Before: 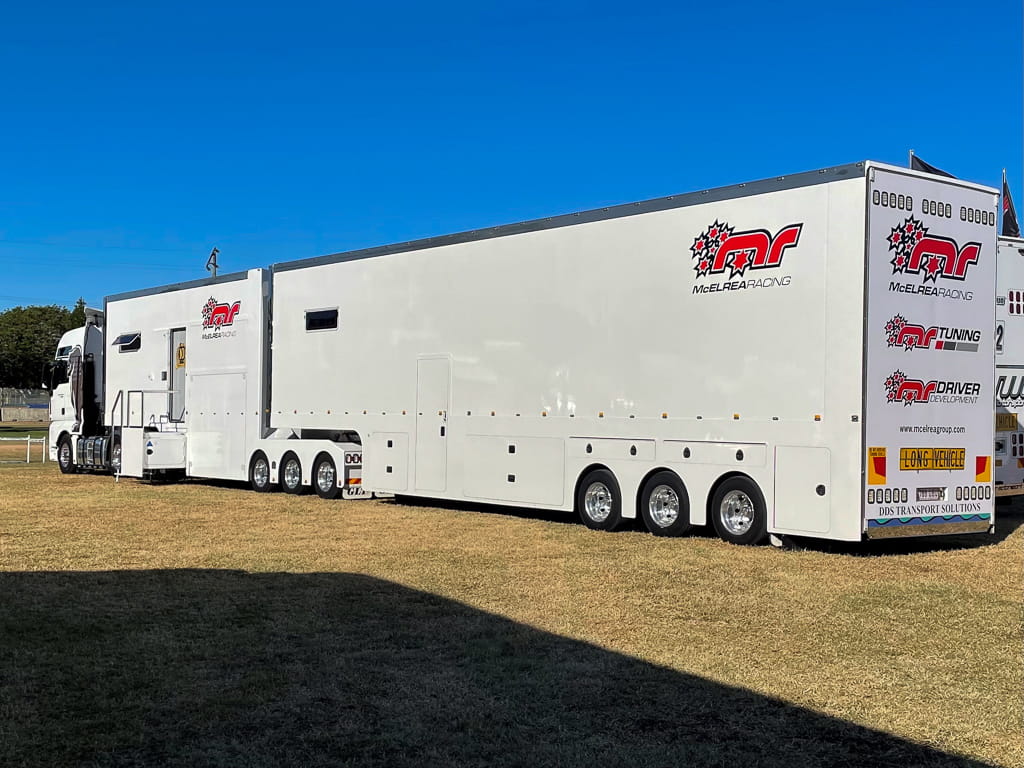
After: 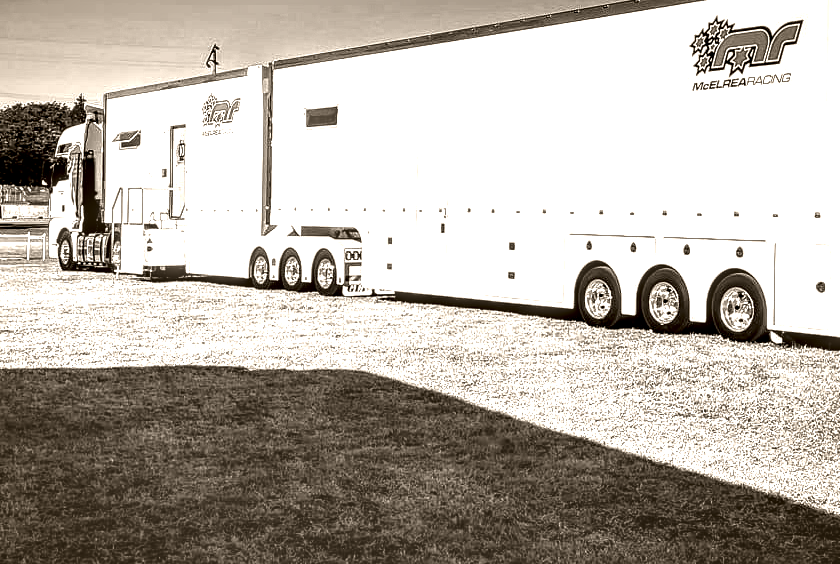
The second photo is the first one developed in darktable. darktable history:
contrast brightness saturation: contrast 0.13, brightness -0.05, saturation 0.16
colorize: hue 34.49°, saturation 35.33%, source mix 100%, version 1
local contrast: highlights 115%, shadows 42%, detail 293%
crop: top 26.531%, right 17.959%
vignetting: fall-off start 88.53%, fall-off radius 44.2%, saturation 0.376, width/height ratio 1.161
